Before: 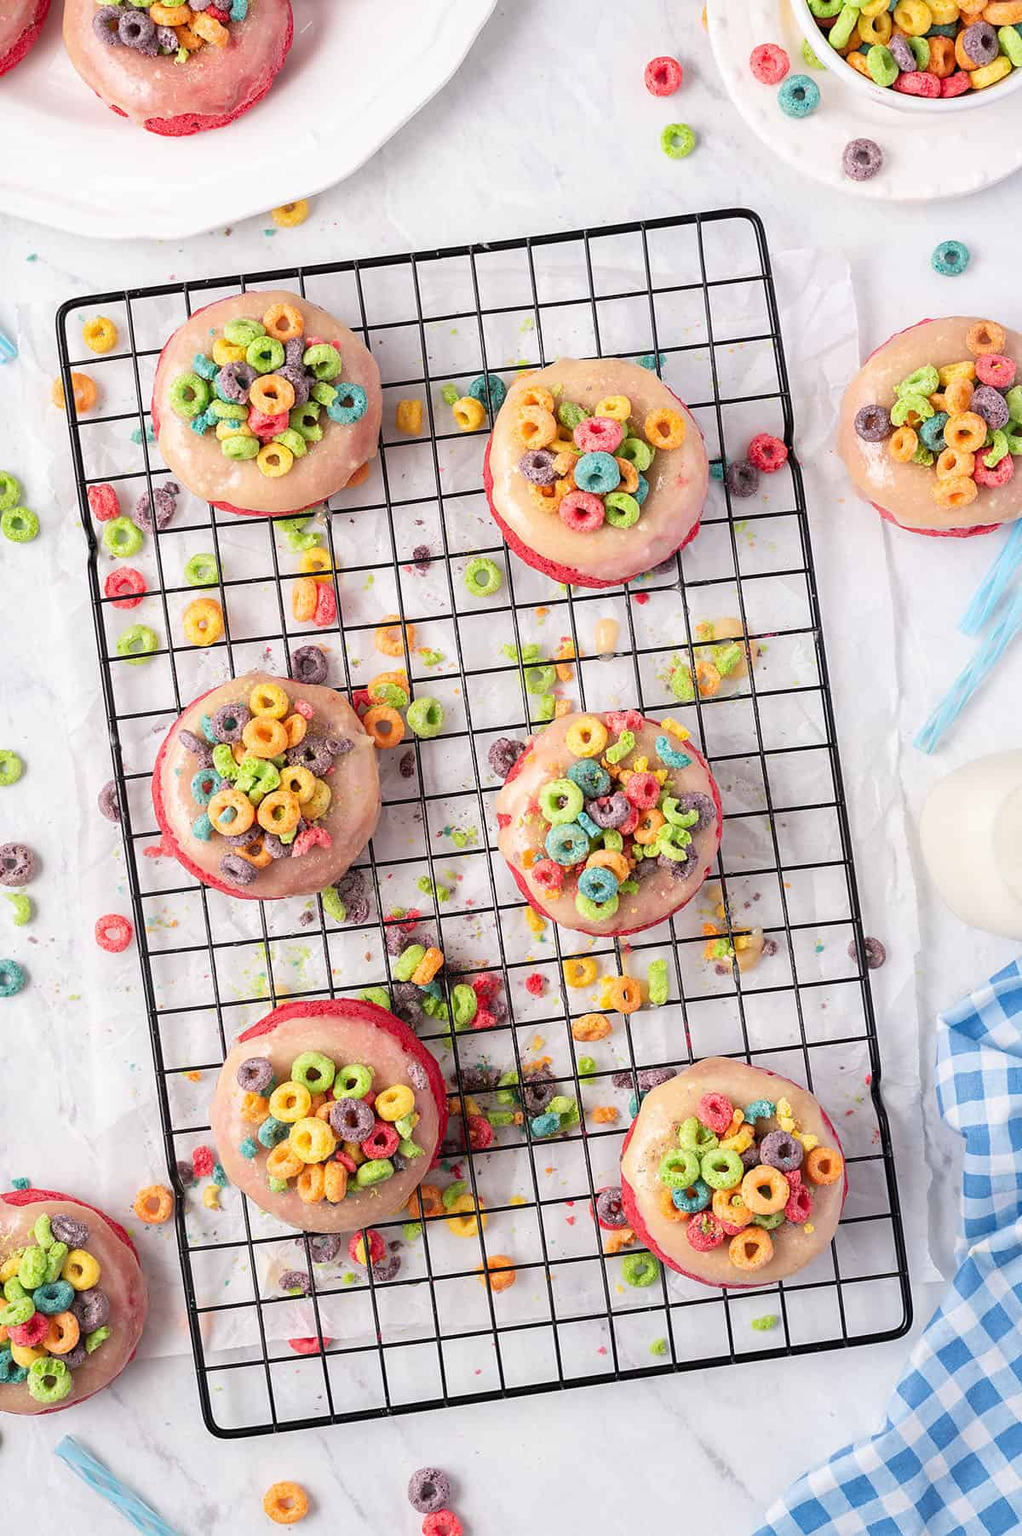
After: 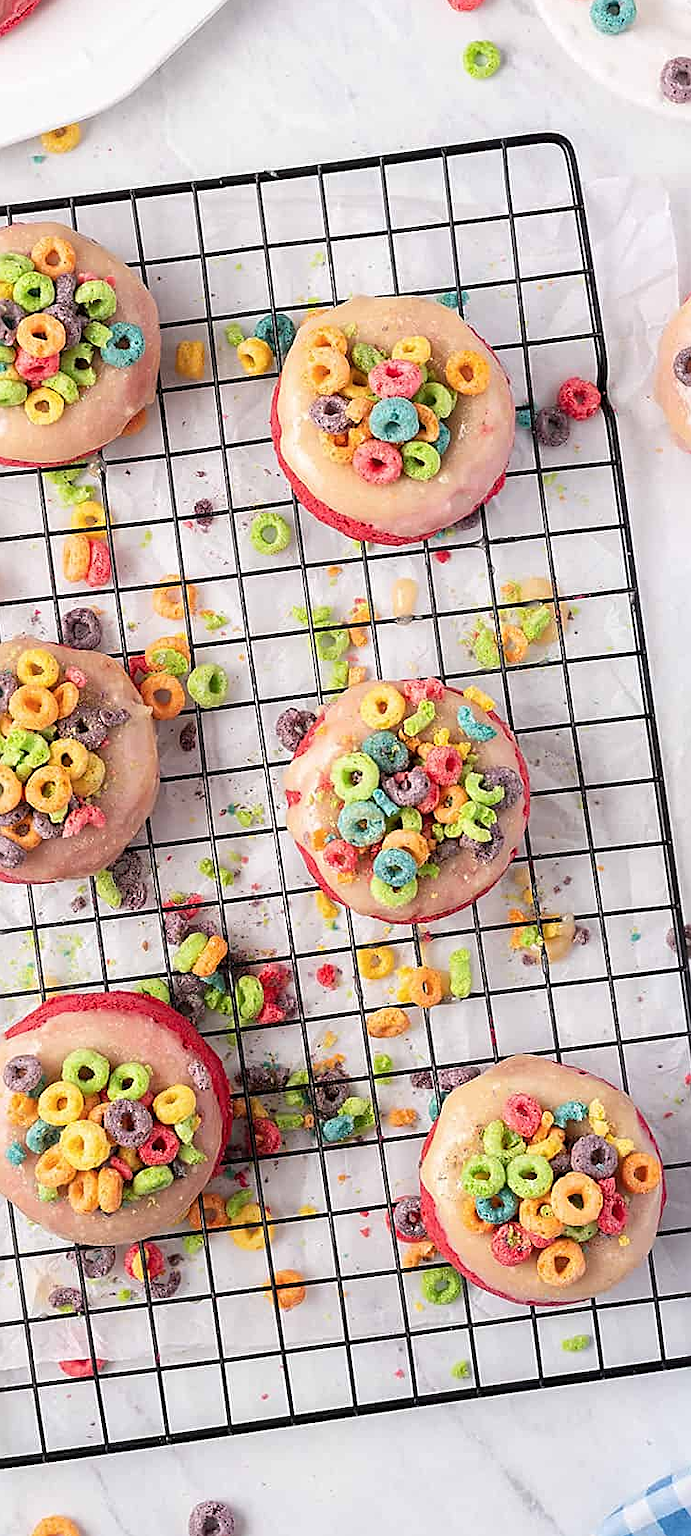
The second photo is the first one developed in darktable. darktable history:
color balance rgb: perceptual saturation grading › global saturation -1%
crop and rotate: left 22.918%, top 5.629%, right 14.711%, bottom 2.247%
sharpen: amount 0.575
